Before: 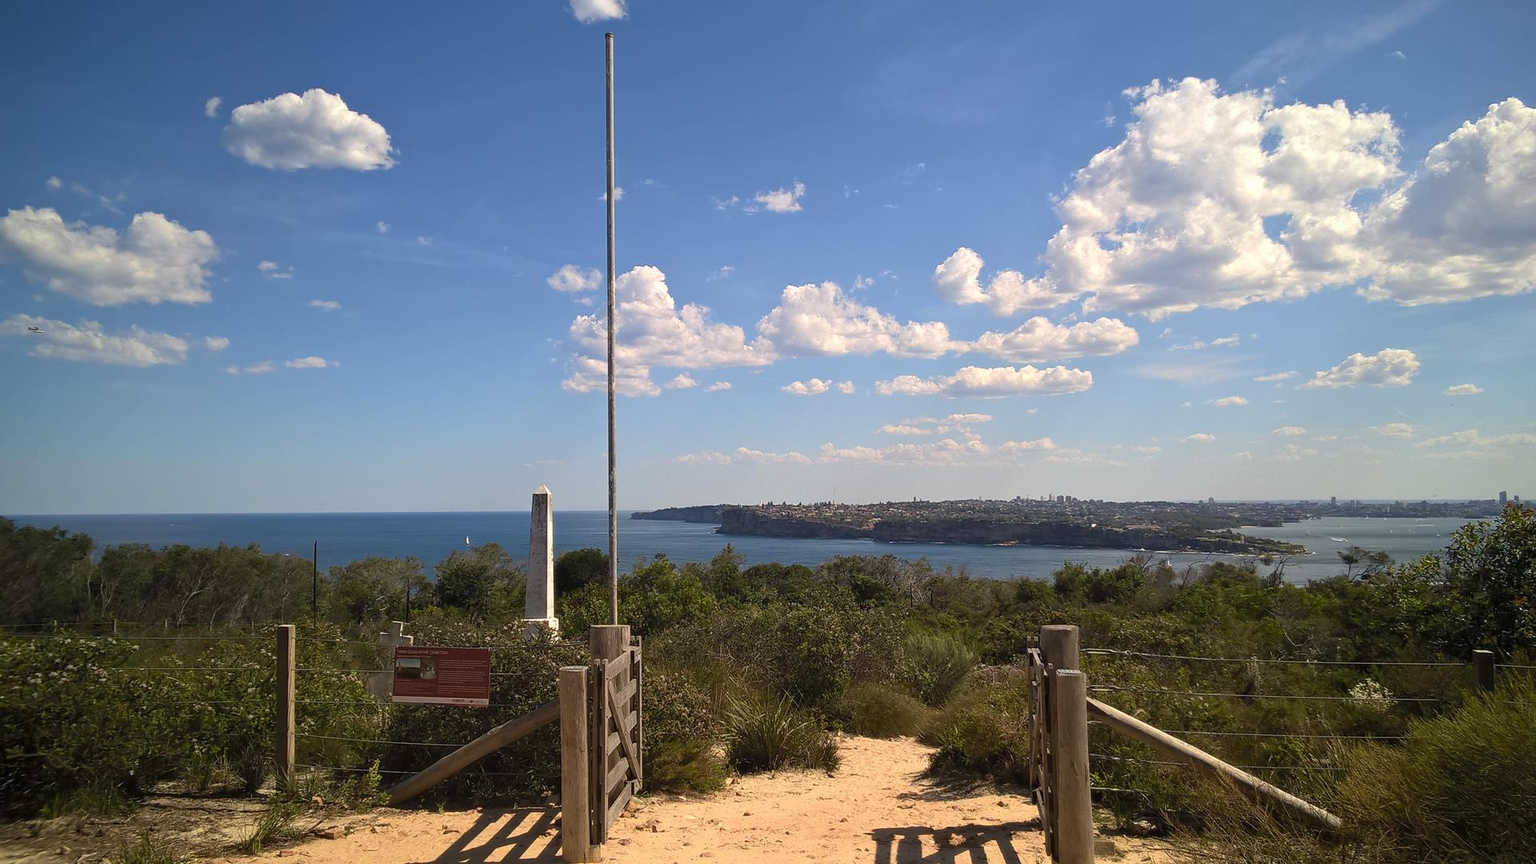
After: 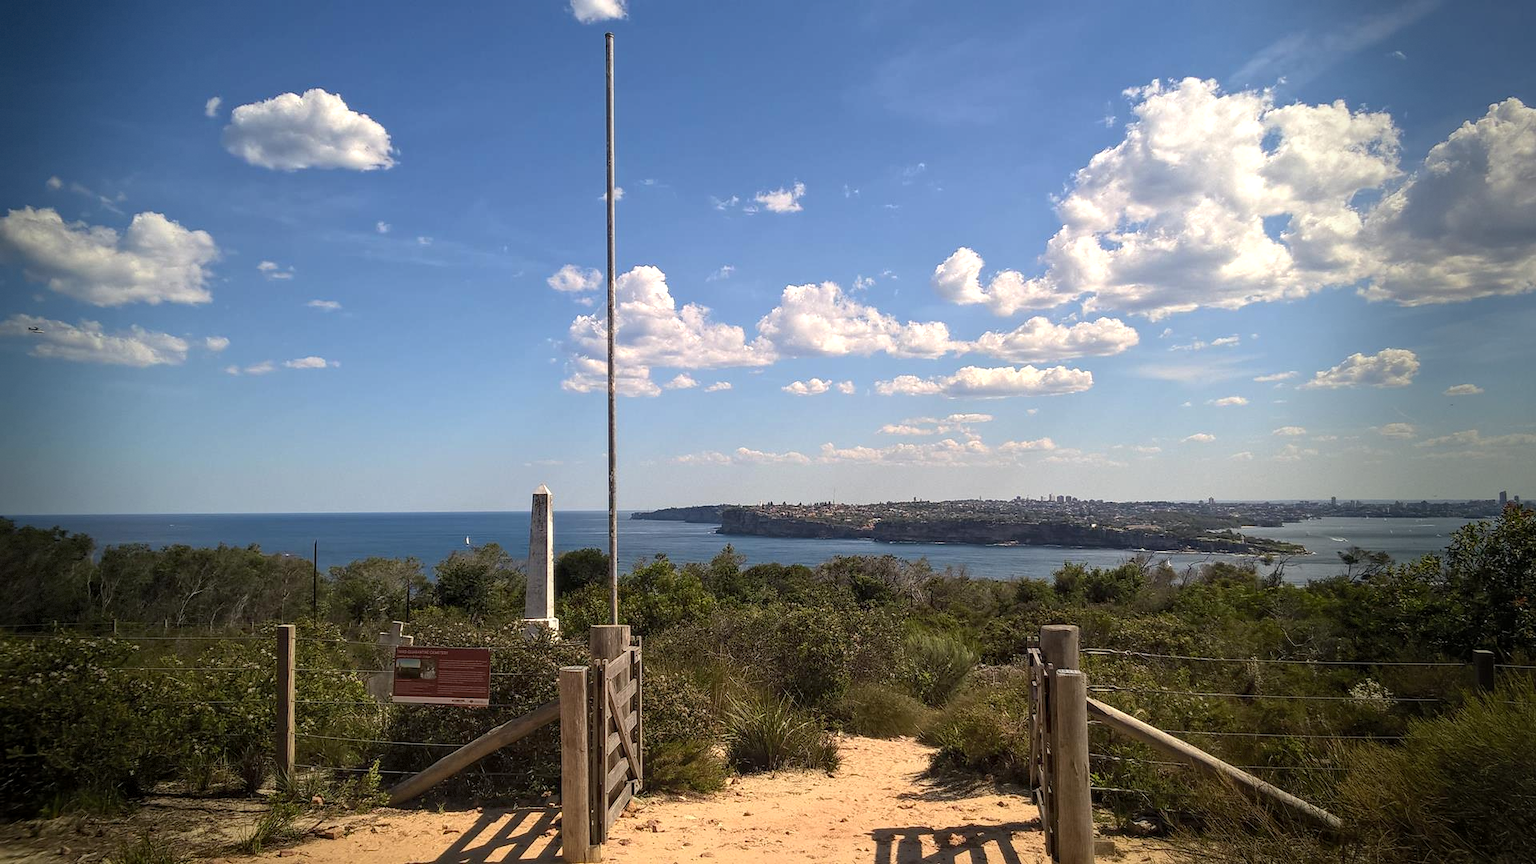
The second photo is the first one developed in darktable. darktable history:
exposure: exposure 0.127 EV, compensate highlight preservation false
vignetting: fall-off start 68.33%, fall-off radius 30%, saturation 0.042, center (-0.066, -0.311), width/height ratio 0.992, shape 0.85, dithering 8-bit output
local contrast: on, module defaults
white balance: emerald 1
